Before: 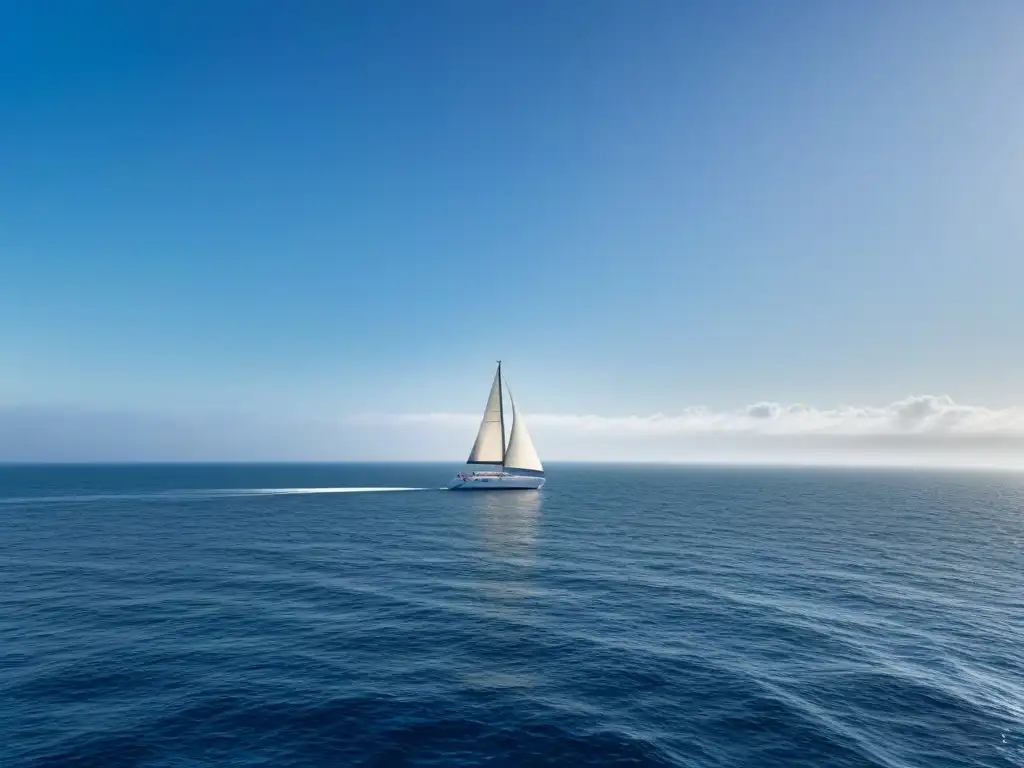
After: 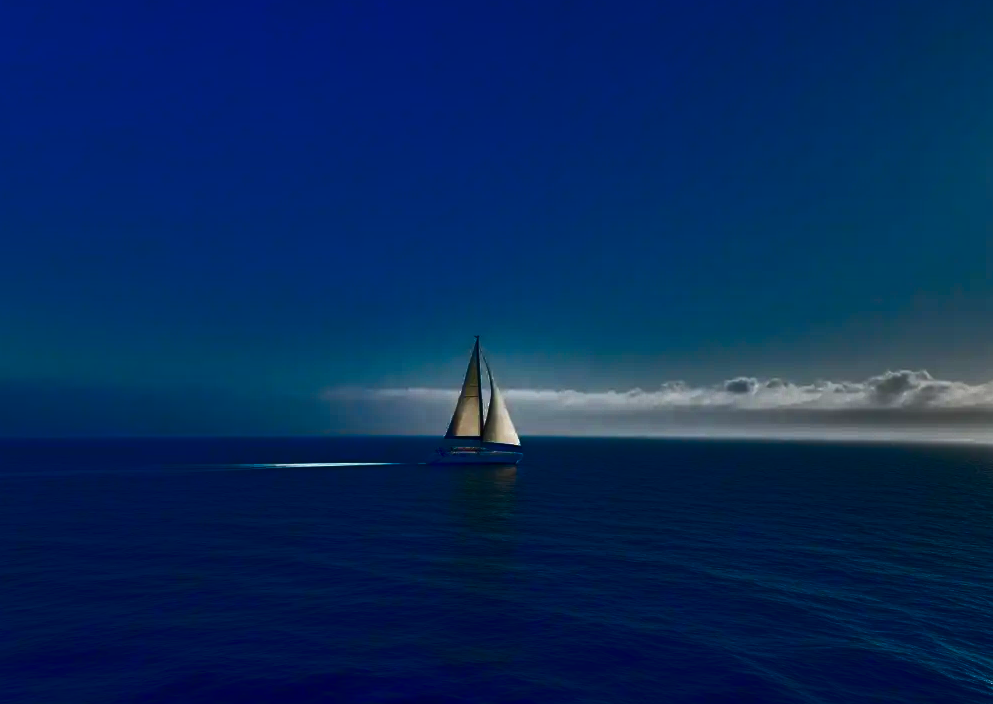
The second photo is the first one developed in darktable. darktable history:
crop: left 2.227%, top 3.34%, right 0.753%, bottom 4.949%
base curve: curves: ch0 [(0, 0) (0.595, 0.418) (1, 1)]
contrast brightness saturation: brightness -0.991, saturation 0.992
